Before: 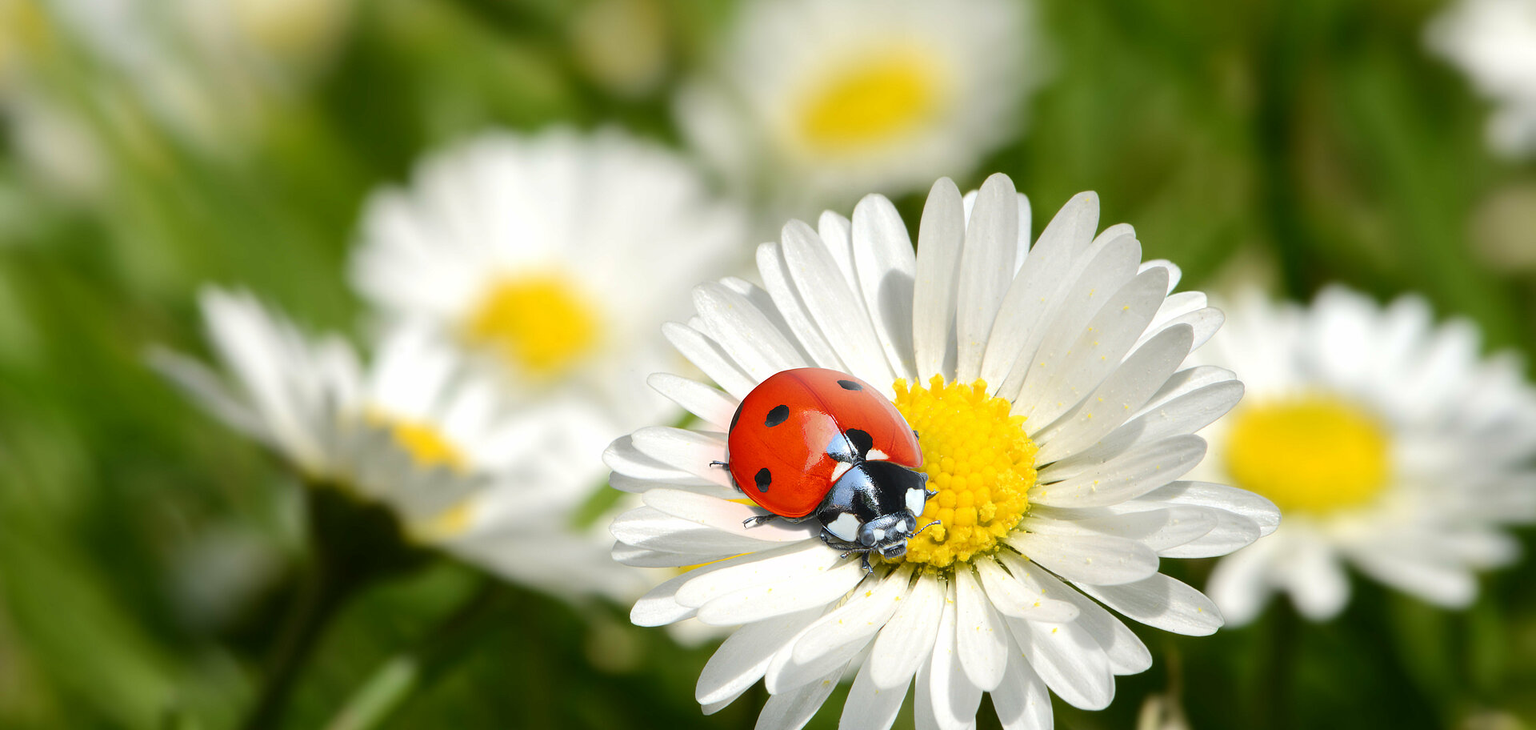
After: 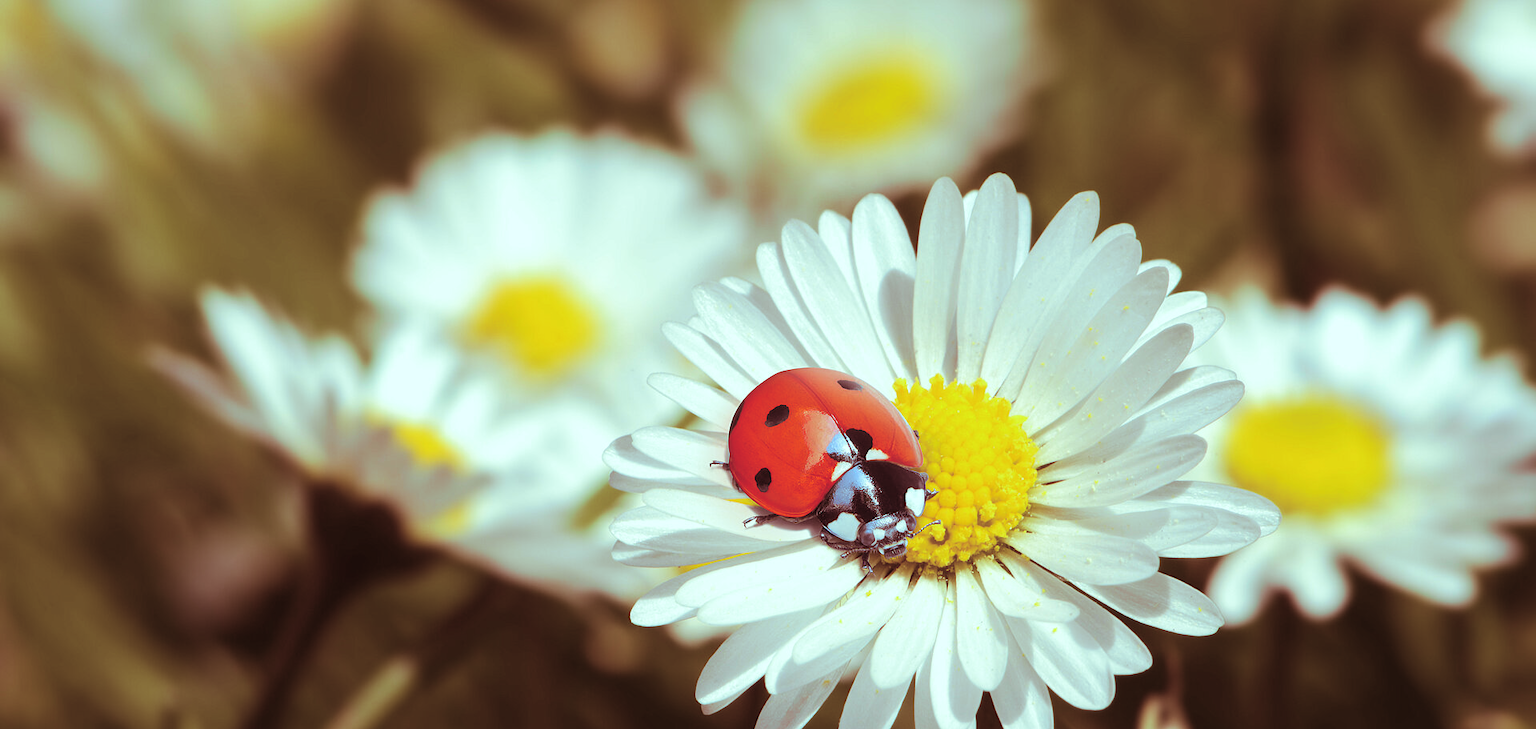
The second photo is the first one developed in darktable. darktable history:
split-toning: on, module defaults
color balance: lift [1.003, 0.993, 1.001, 1.007], gamma [1.018, 1.072, 0.959, 0.928], gain [0.974, 0.873, 1.031, 1.127]
color correction: highlights a* -7.23, highlights b* -0.161, shadows a* 20.08, shadows b* 11.73
